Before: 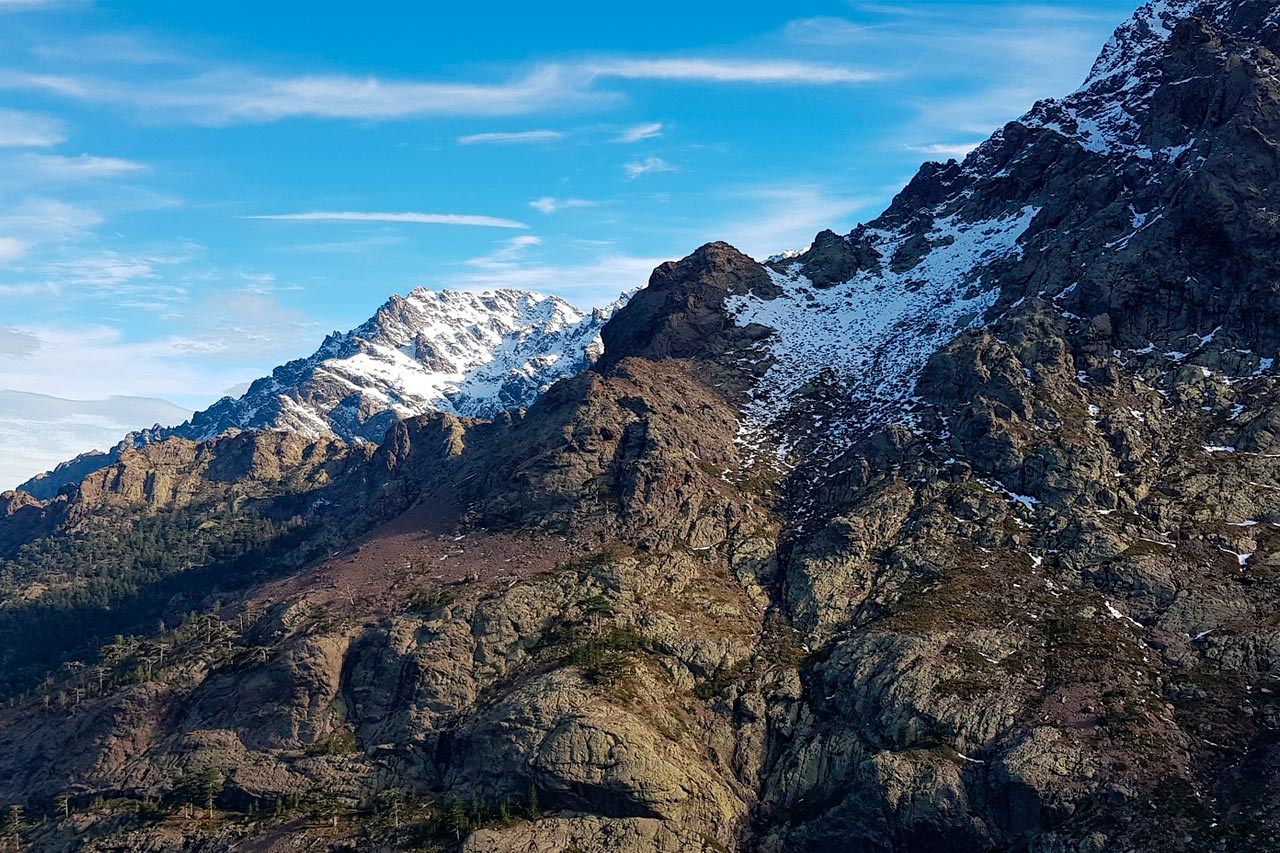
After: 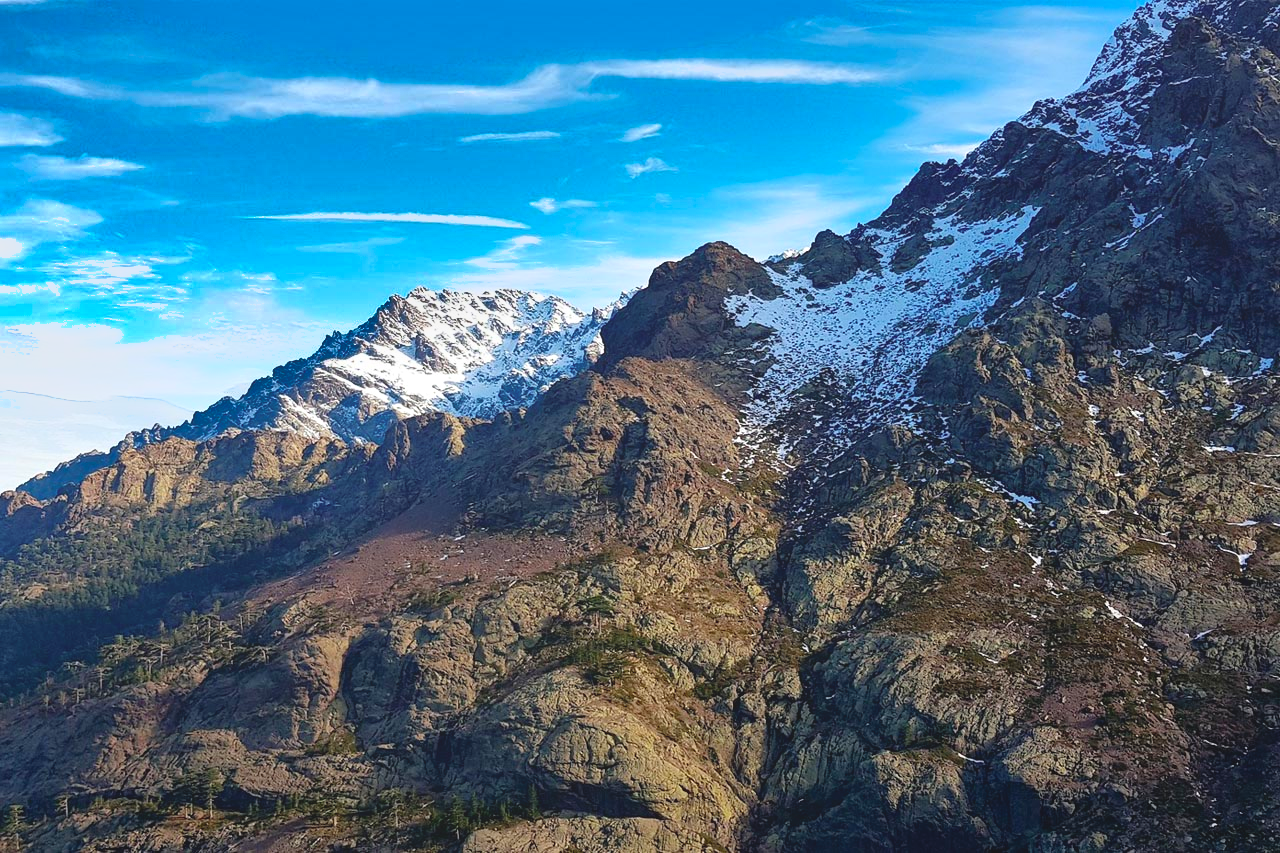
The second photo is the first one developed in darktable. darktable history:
exposure: black level correction 0, exposure 0.696 EV, compensate exposure bias true, compensate highlight preservation false
shadows and highlights: shadows 24.25, highlights -76.77, soften with gaussian
local contrast: detail 69%
